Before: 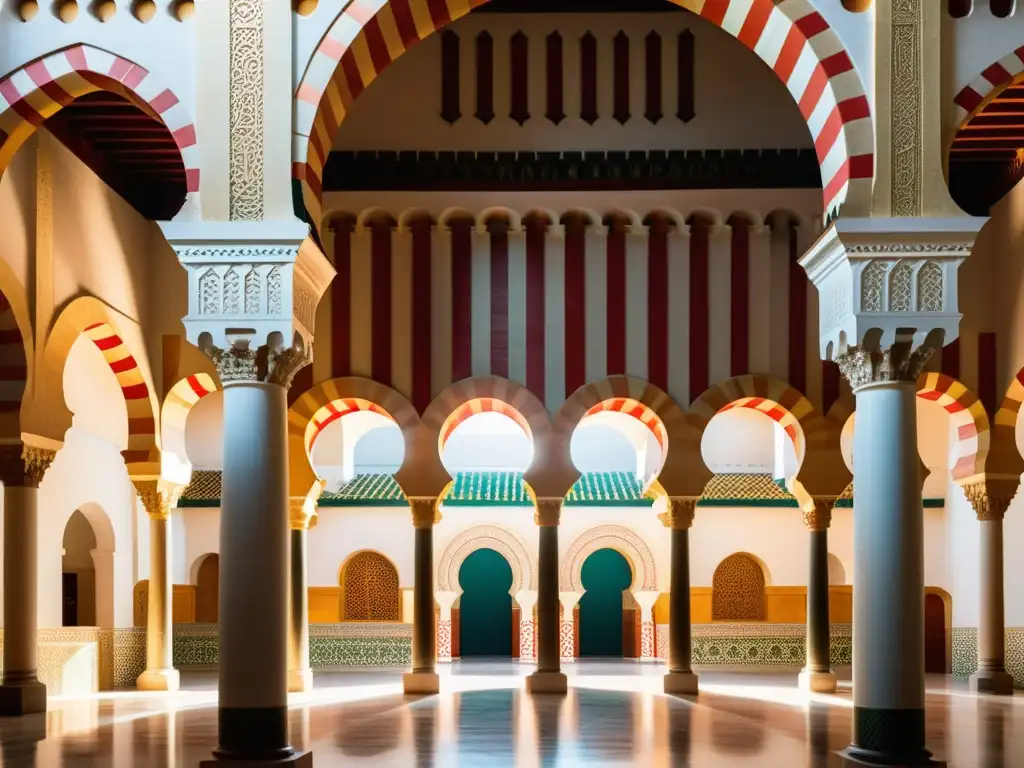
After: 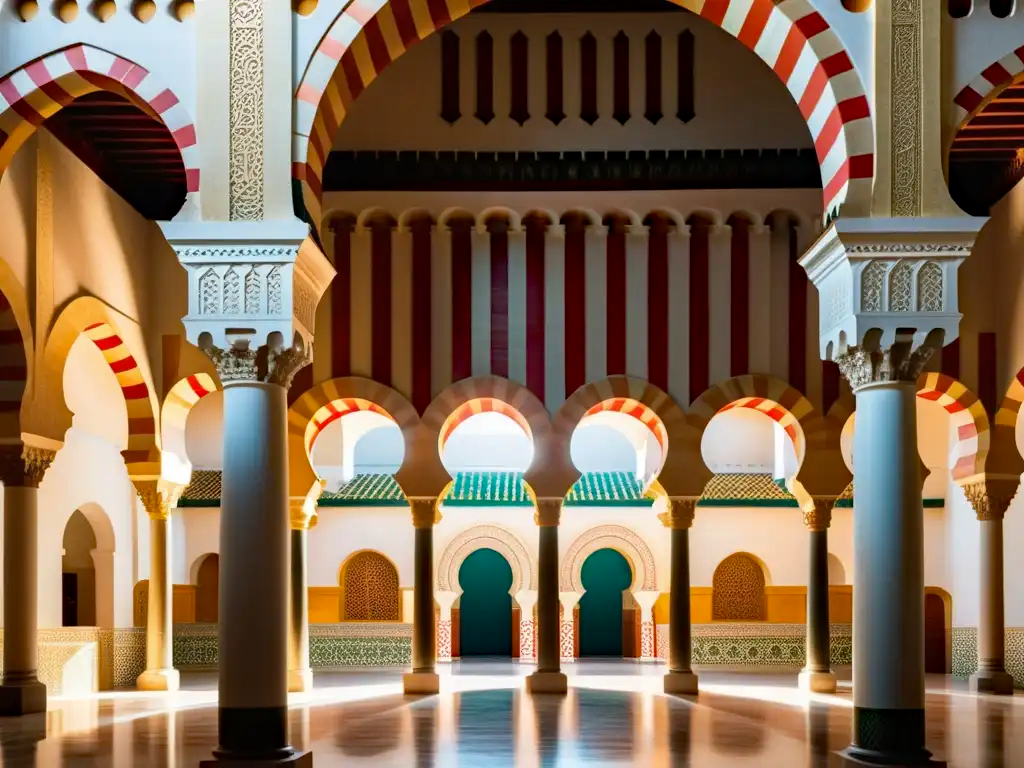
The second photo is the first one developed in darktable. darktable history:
haze removal: strength 0.282, distance 0.253, compatibility mode true, adaptive false
